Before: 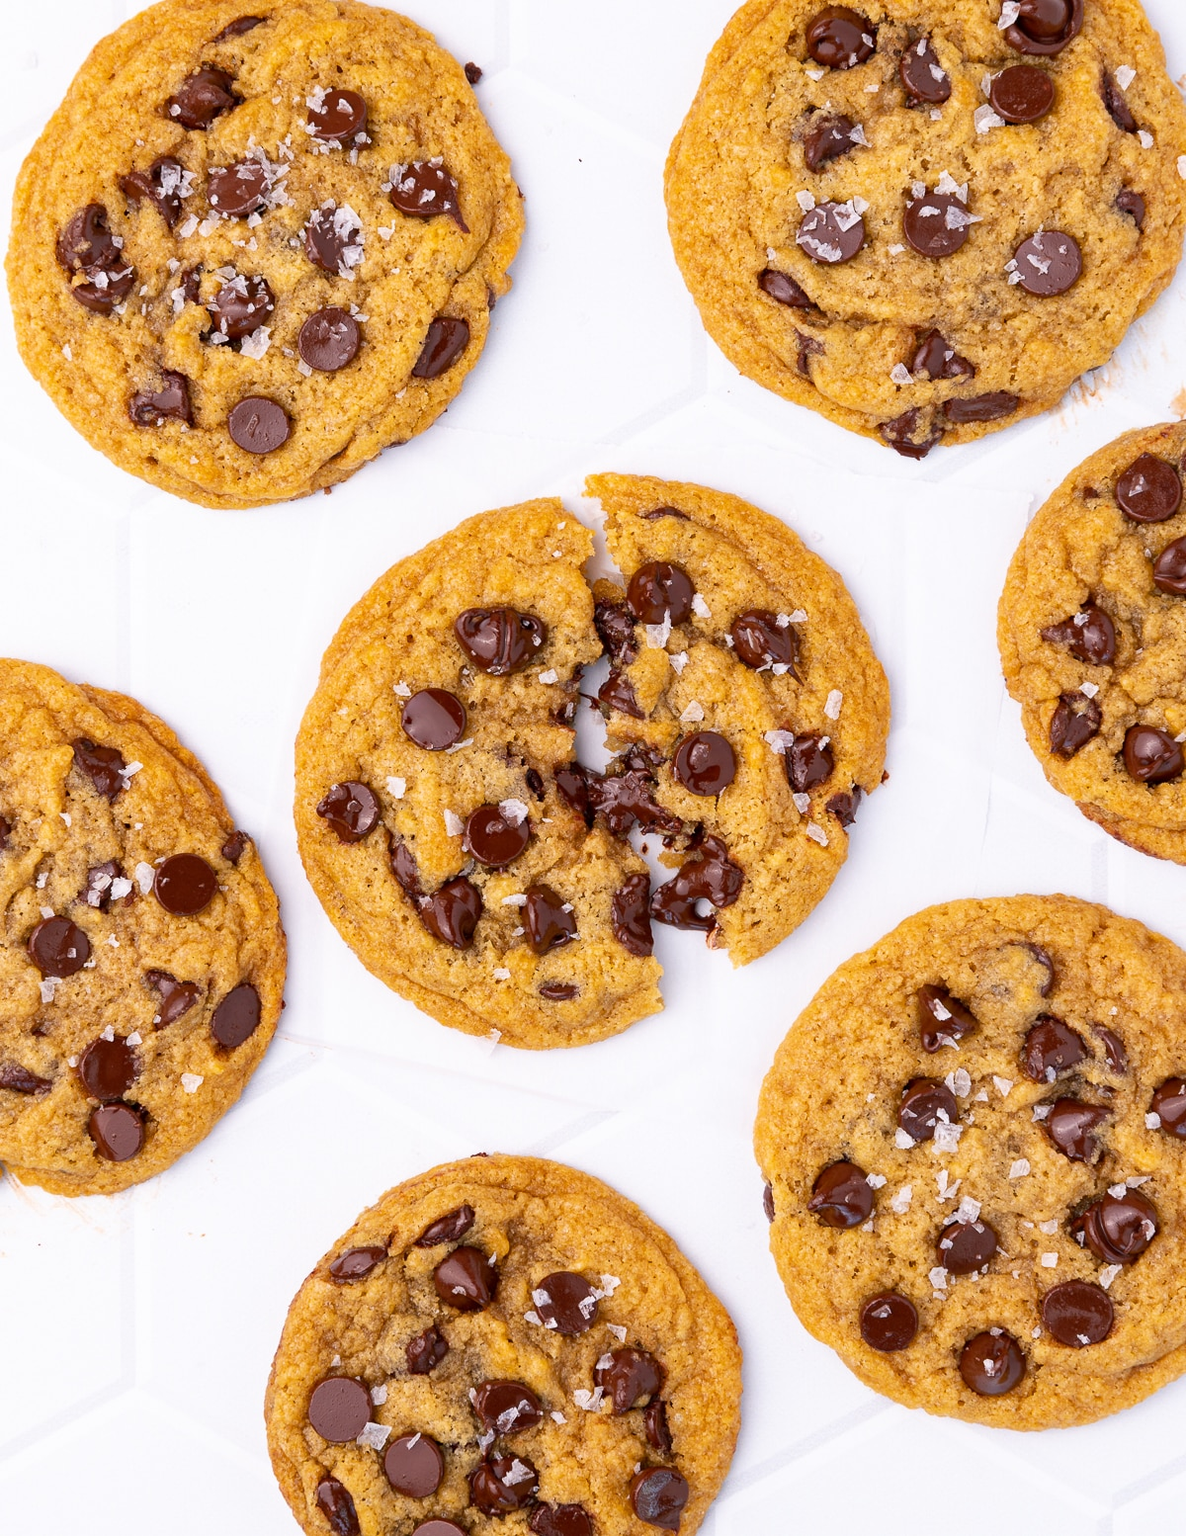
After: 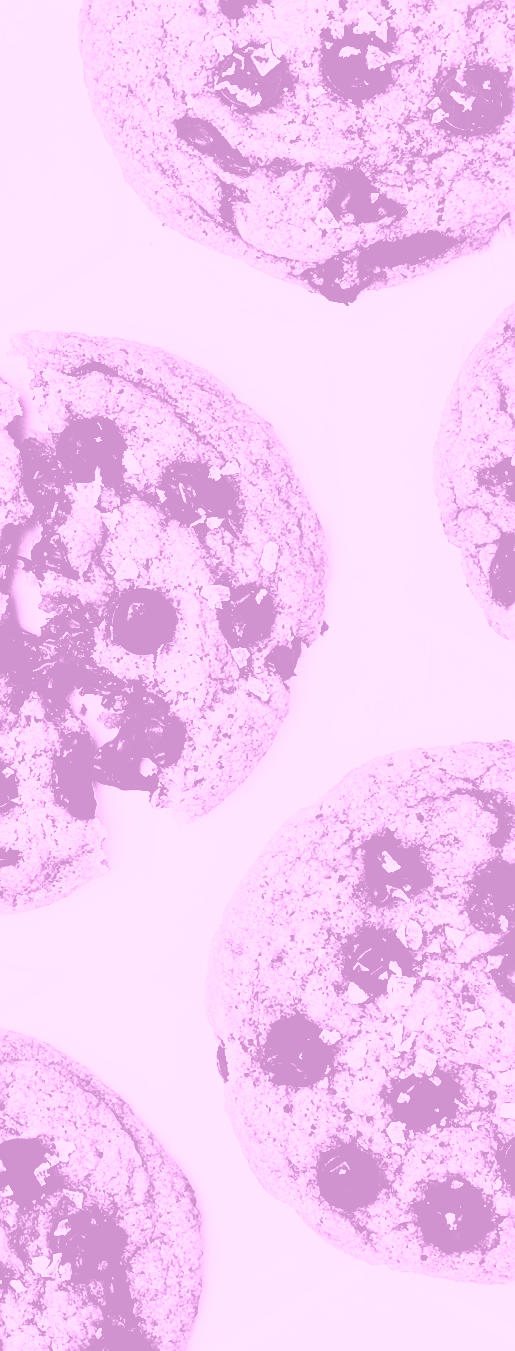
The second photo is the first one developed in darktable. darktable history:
crop: left 47.628%, top 6.643%, right 7.874%
rotate and perspective: rotation -2.12°, lens shift (vertical) 0.009, lens shift (horizontal) -0.008, automatic cropping original format, crop left 0.036, crop right 0.964, crop top 0.05, crop bottom 0.959
shadows and highlights: shadows 60, soften with gaussian
sharpen: on, module defaults
color balance rgb: shadows lift › chroma 3%, shadows lift › hue 280.8°, power › hue 330°, highlights gain › chroma 3%, highlights gain › hue 75.6°, global offset › luminance -1%, perceptual saturation grading › global saturation 20%, perceptual saturation grading › highlights -25%, perceptual saturation grading › shadows 50%, global vibrance 20%
contrast brightness saturation: contrast 0.77, brightness -1, saturation 1
colorize: hue 331.2°, saturation 75%, source mix 30.28%, lightness 70.52%, version 1
